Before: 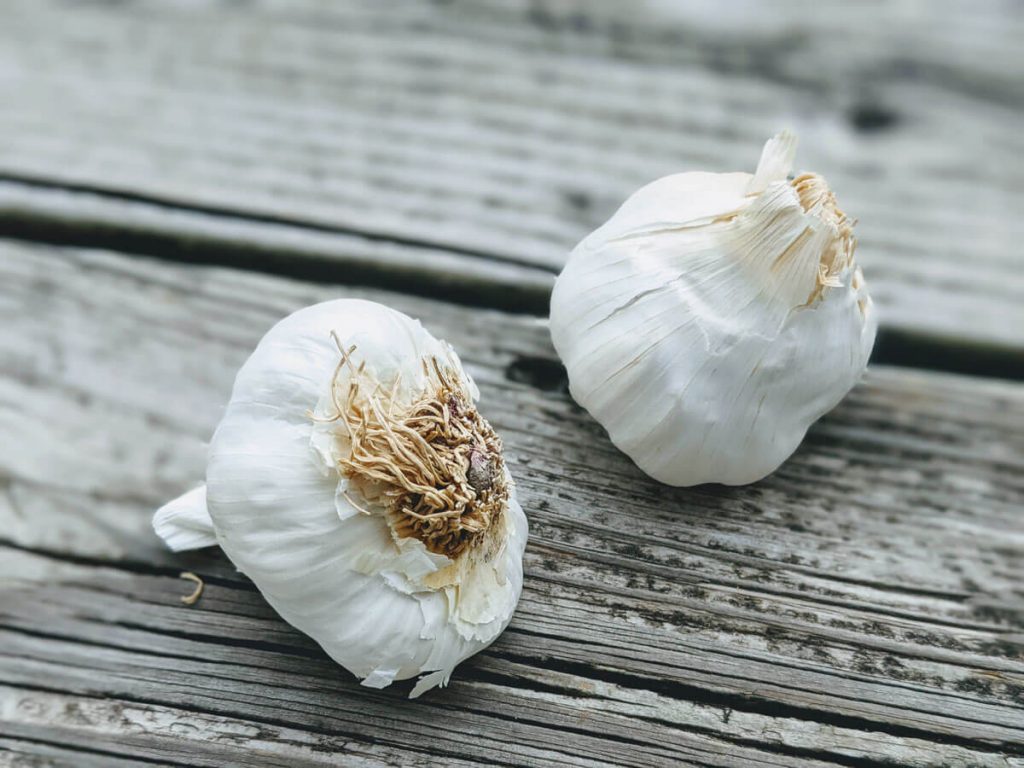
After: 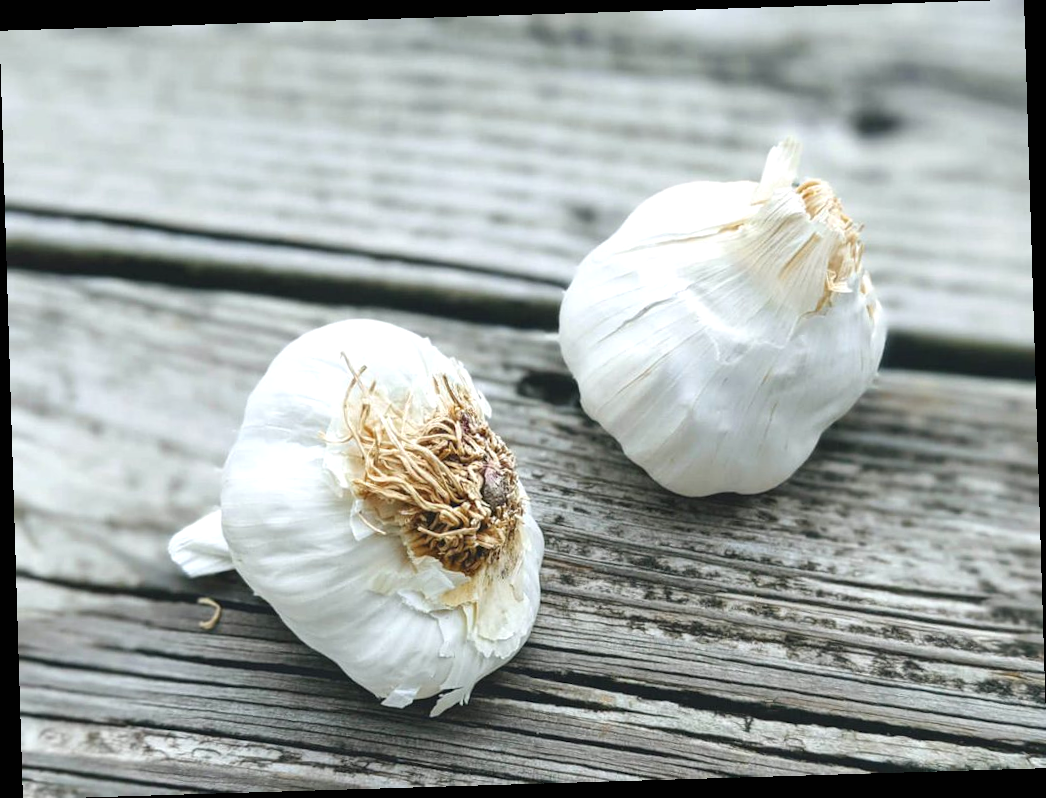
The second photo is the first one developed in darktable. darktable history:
exposure: black level correction 0, exposure 0.4 EV, compensate exposure bias true, compensate highlight preservation false
rotate and perspective: rotation -1.75°, automatic cropping off
